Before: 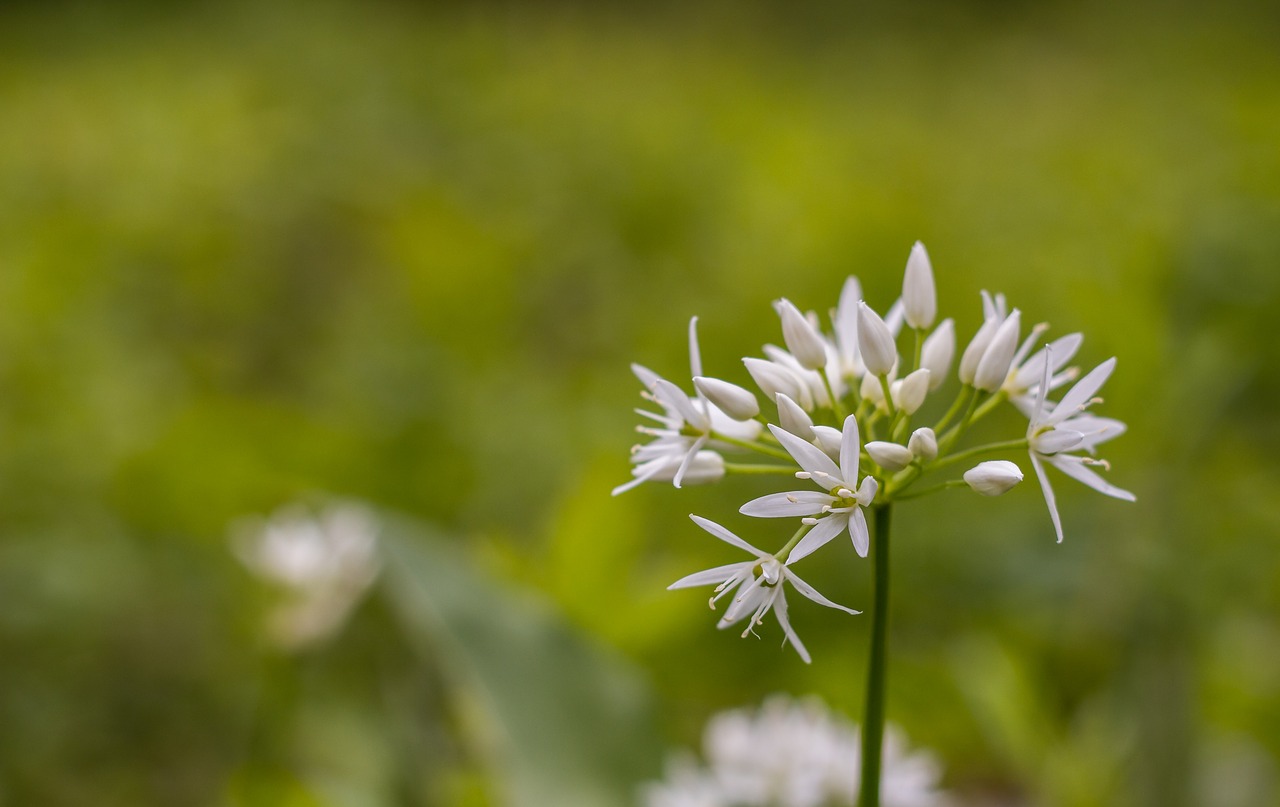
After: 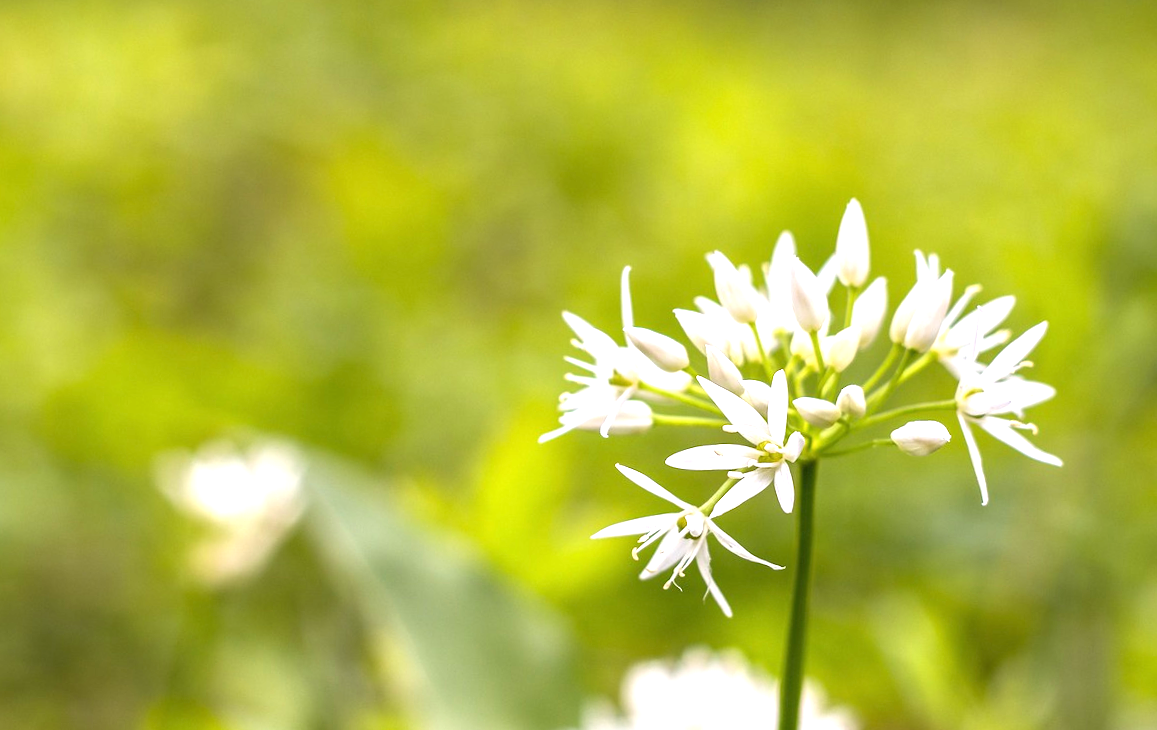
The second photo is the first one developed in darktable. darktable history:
crop and rotate: angle -1.96°, left 3.097%, top 4.154%, right 1.586%, bottom 0.529%
exposure: black level correction 0, exposure 1.45 EV, compensate exposure bias true, compensate highlight preservation false
